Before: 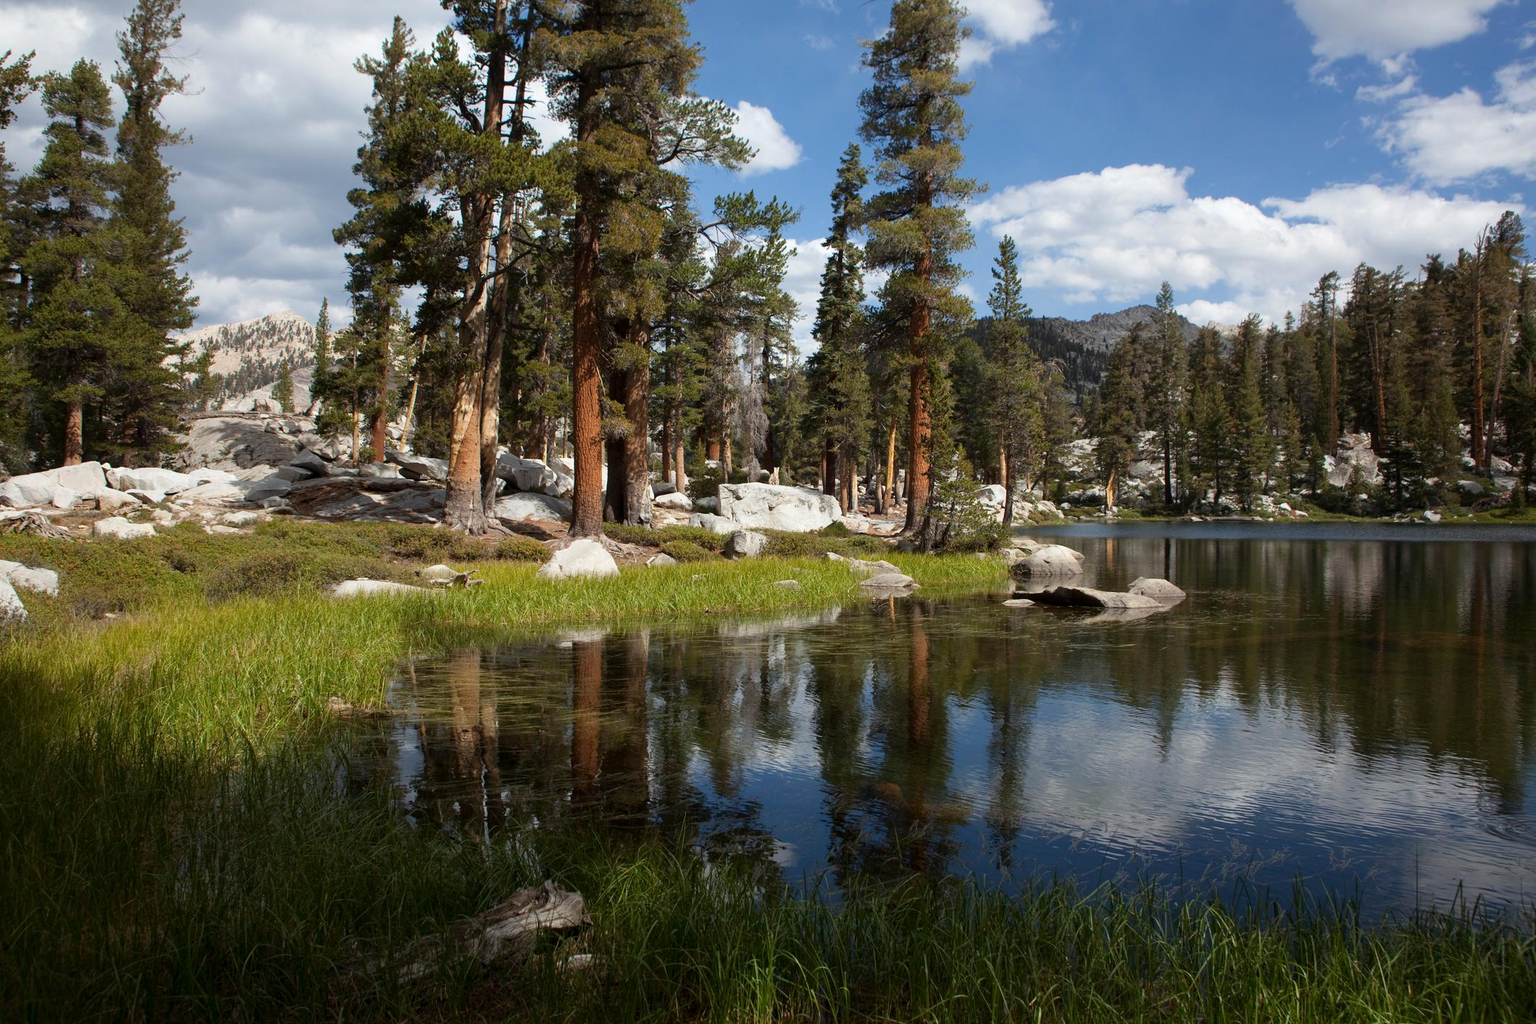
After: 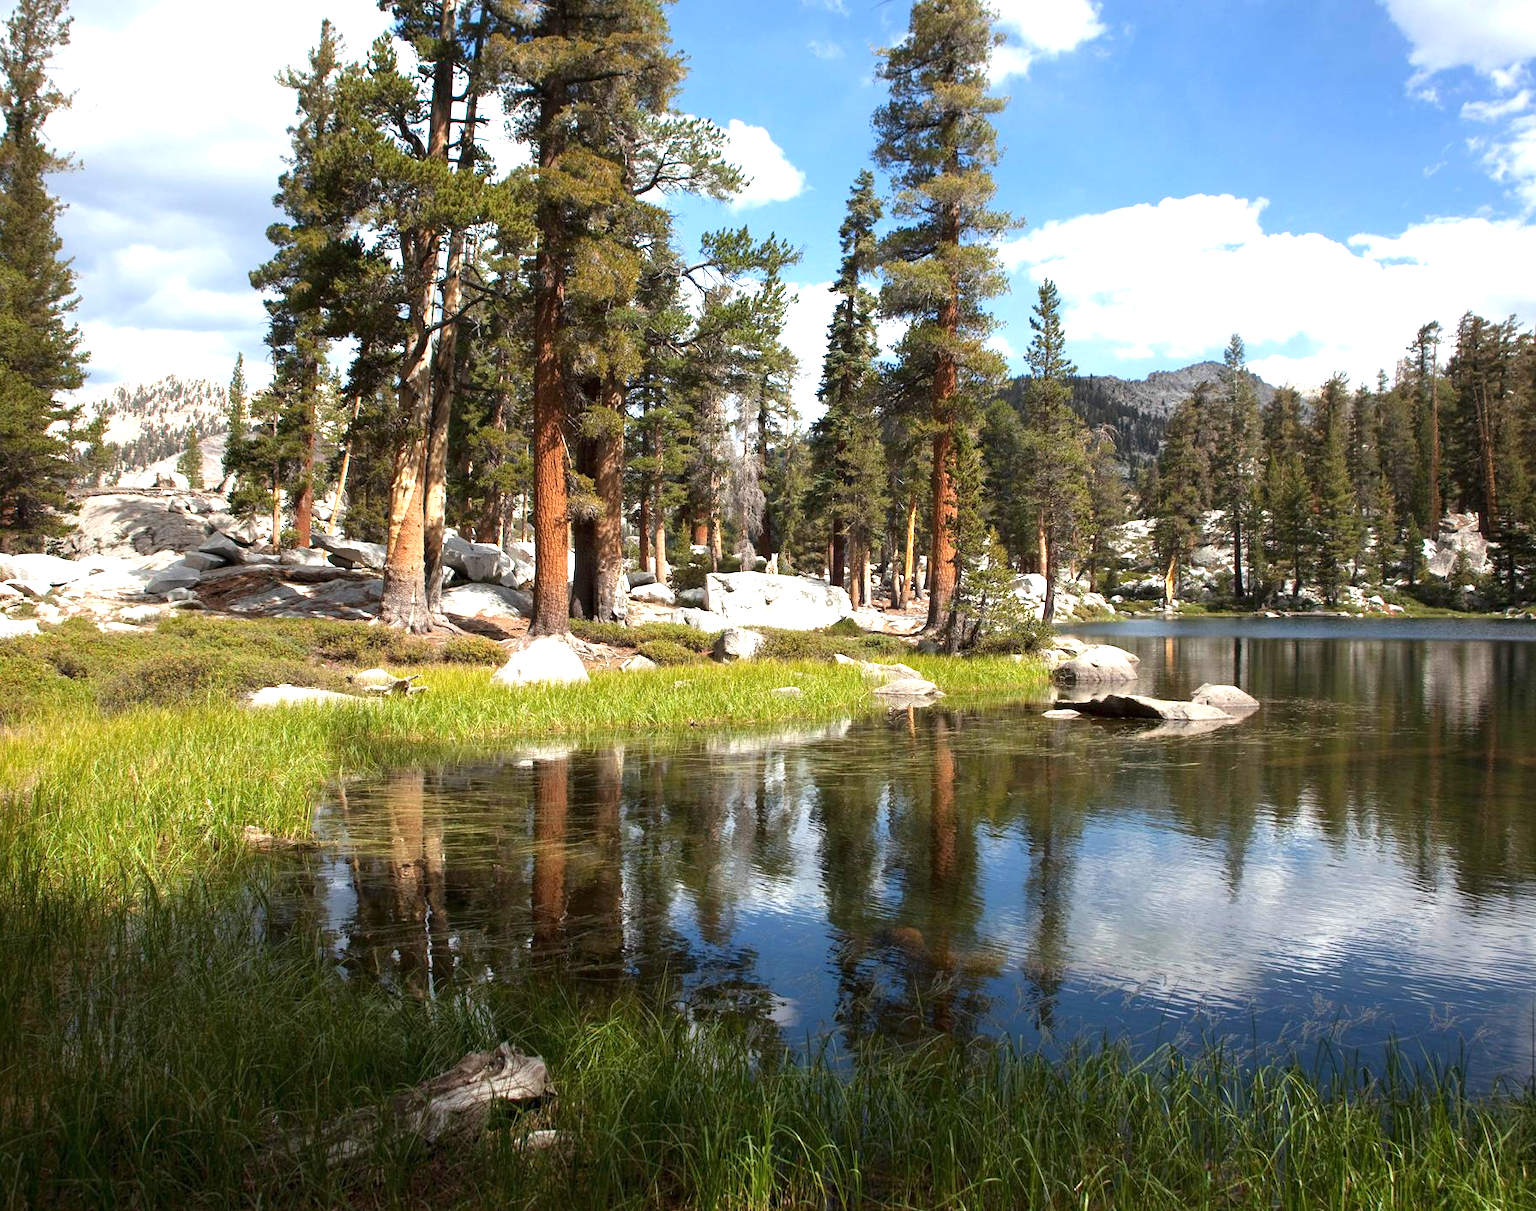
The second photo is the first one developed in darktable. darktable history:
exposure: black level correction 0, exposure 1.103 EV, compensate highlight preservation false
crop: left 7.992%, right 7.534%
